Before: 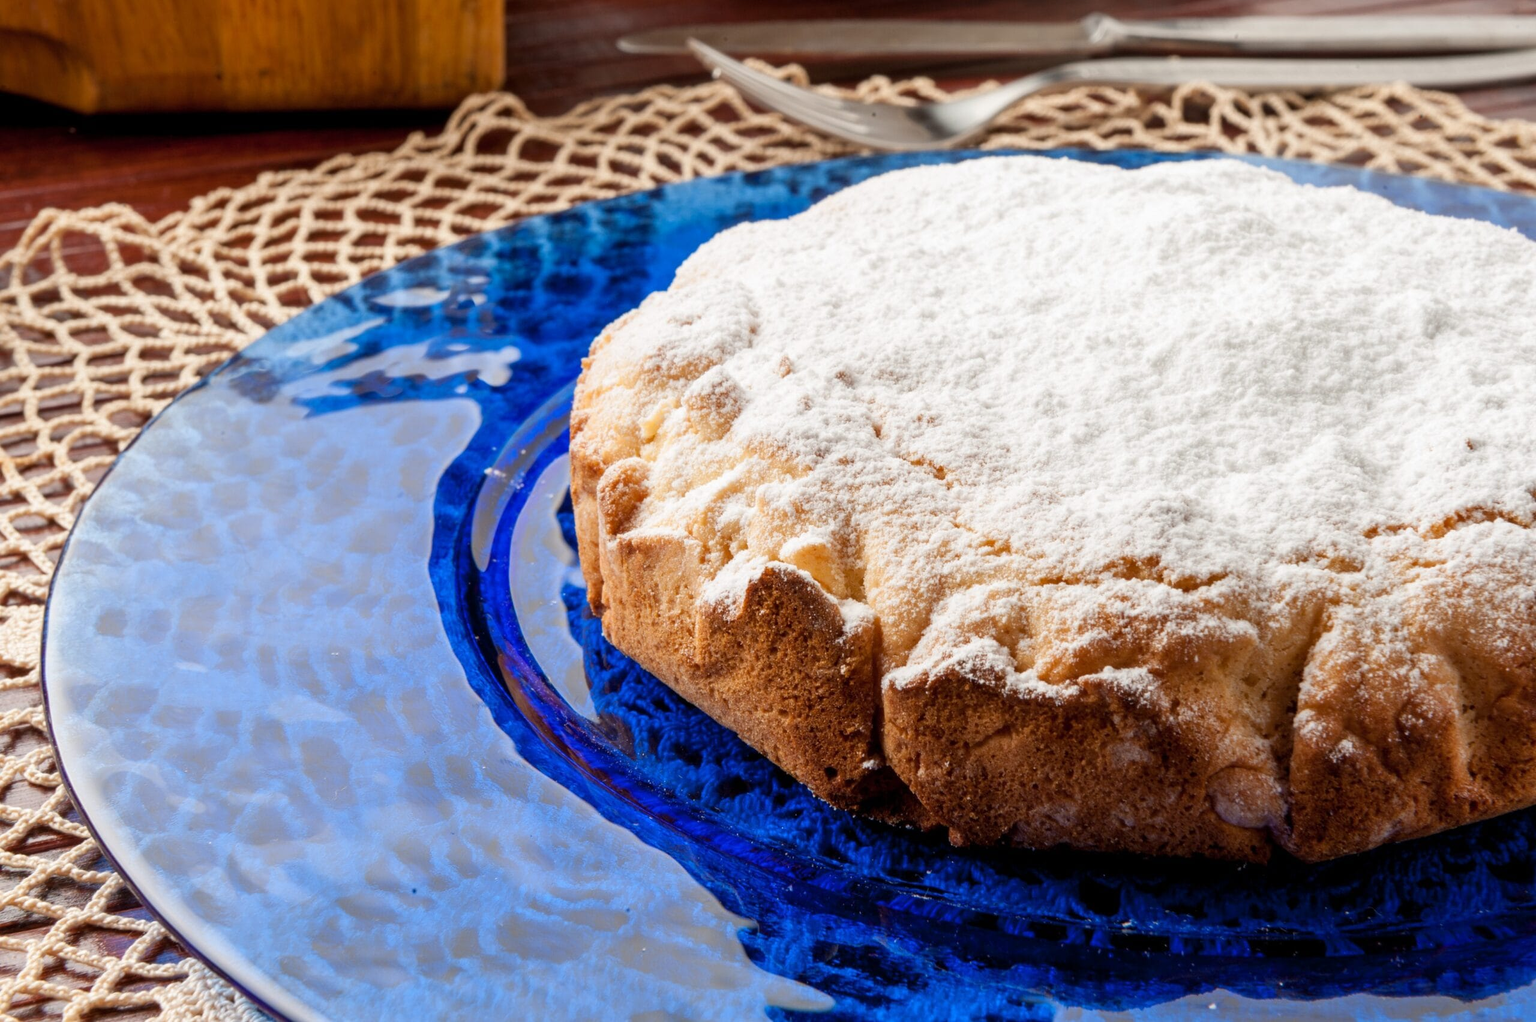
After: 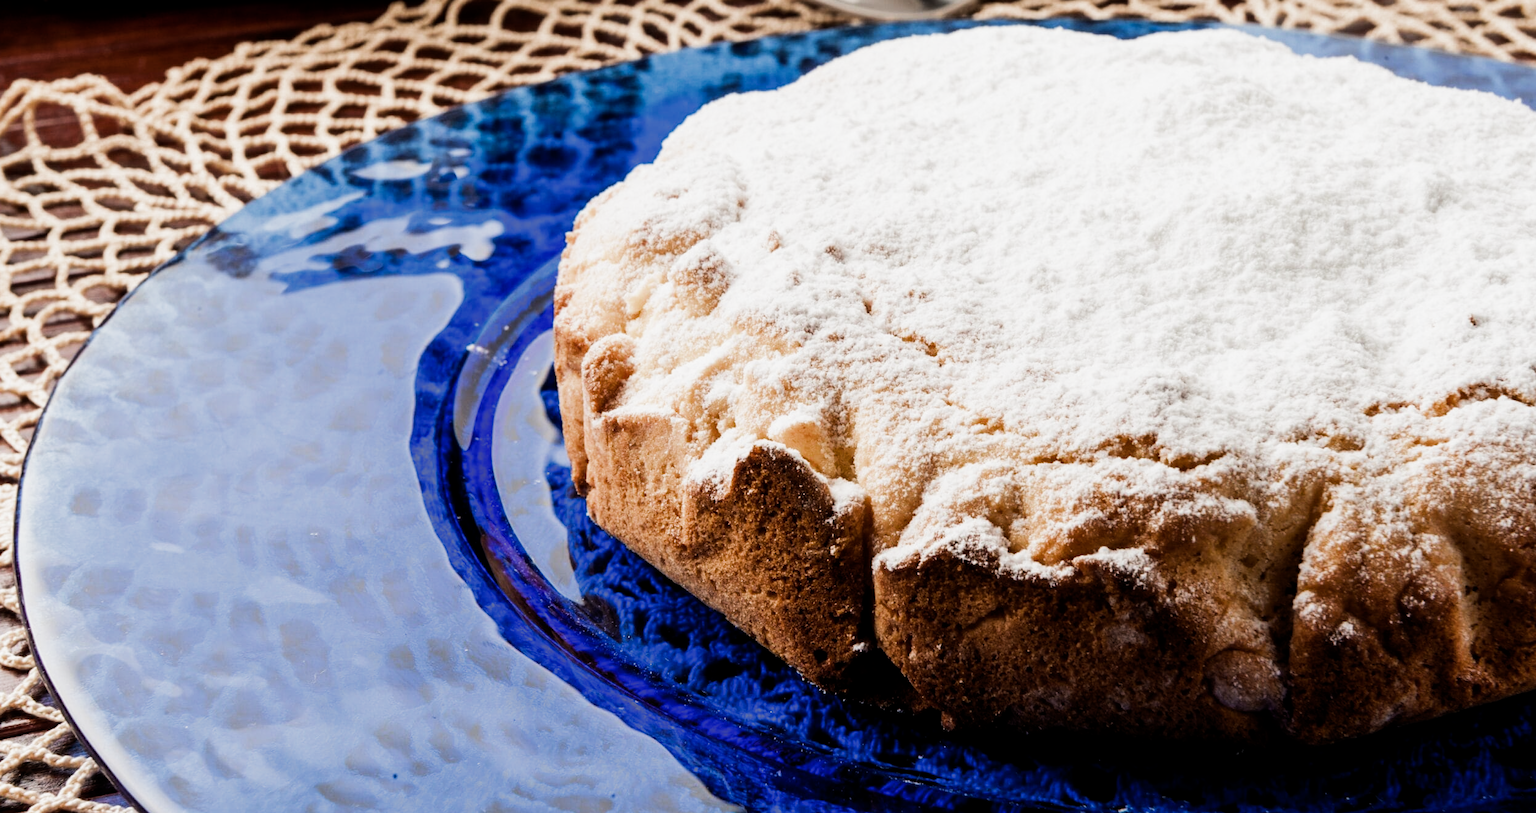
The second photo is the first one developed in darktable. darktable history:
crop and rotate: left 1.814%, top 12.818%, right 0.25%, bottom 9.225%
exposure: exposure -0.242 EV, compensate highlight preservation false
color balance rgb: global vibrance 20%
tone equalizer: -8 EV -0.75 EV, -7 EV -0.7 EV, -6 EV -0.6 EV, -5 EV -0.4 EV, -3 EV 0.4 EV, -2 EV 0.6 EV, -1 EV 0.7 EV, +0 EV 0.75 EV, edges refinement/feathering 500, mask exposure compensation -1.57 EV, preserve details no
filmic rgb: middle gray luminance 21.73%, black relative exposure -14 EV, white relative exposure 2.96 EV, threshold 6 EV, target black luminance 0%, hardness 8.81, latitude 59.69%, contrast 1.208, highlights saturation mix 5%, shadows ↔ highlights balance 41.6%, add noise in highlights 0, color science v3 (2019), use custom middle-gray values true, iterations of high-quality reconstruction 0, contrast in highlights soft, enable highlight reconstruction true
